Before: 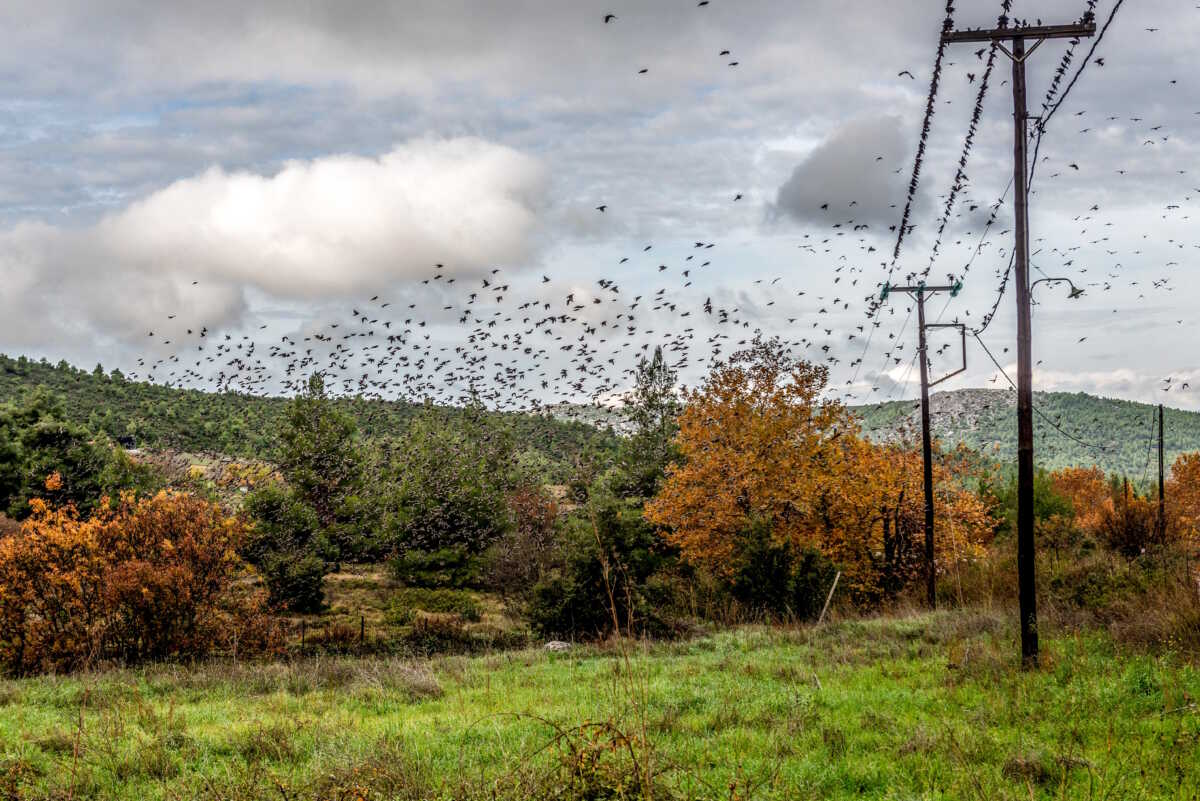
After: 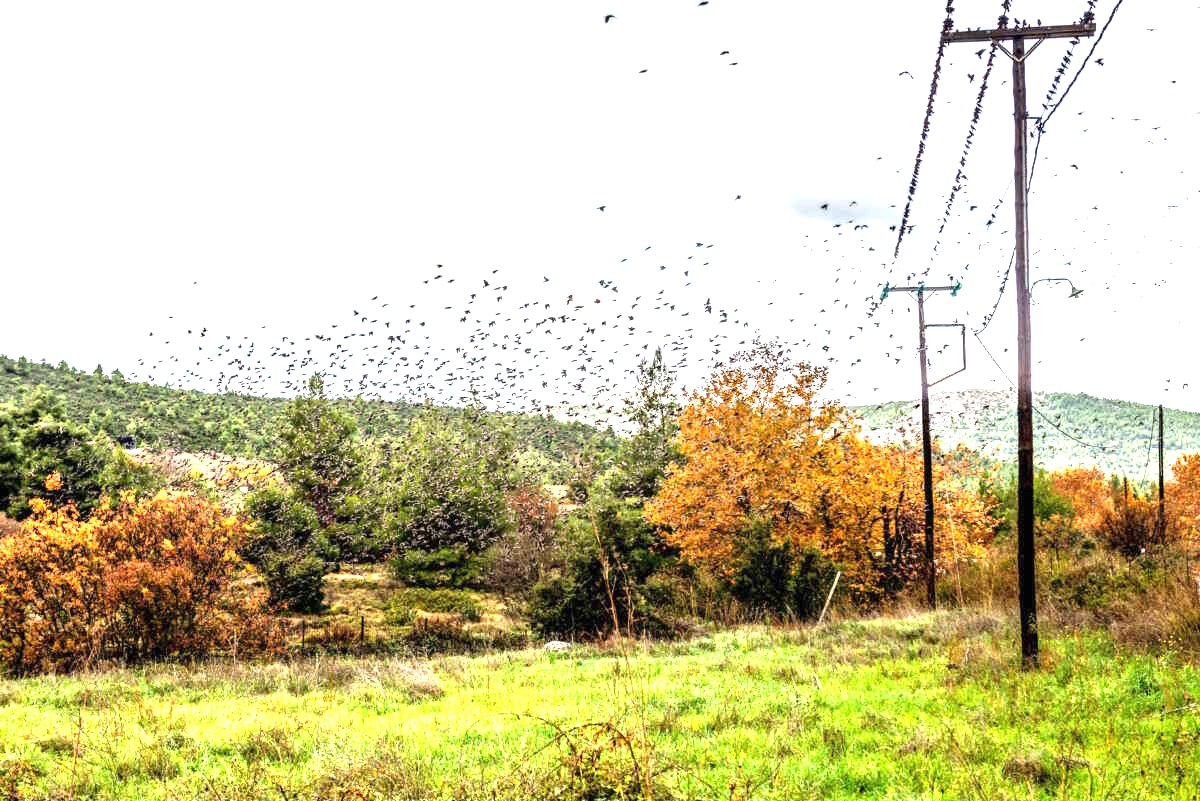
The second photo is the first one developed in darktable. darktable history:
exposure: black level correction 0, exposure 1.888 EV, compensate highlight preservation false
